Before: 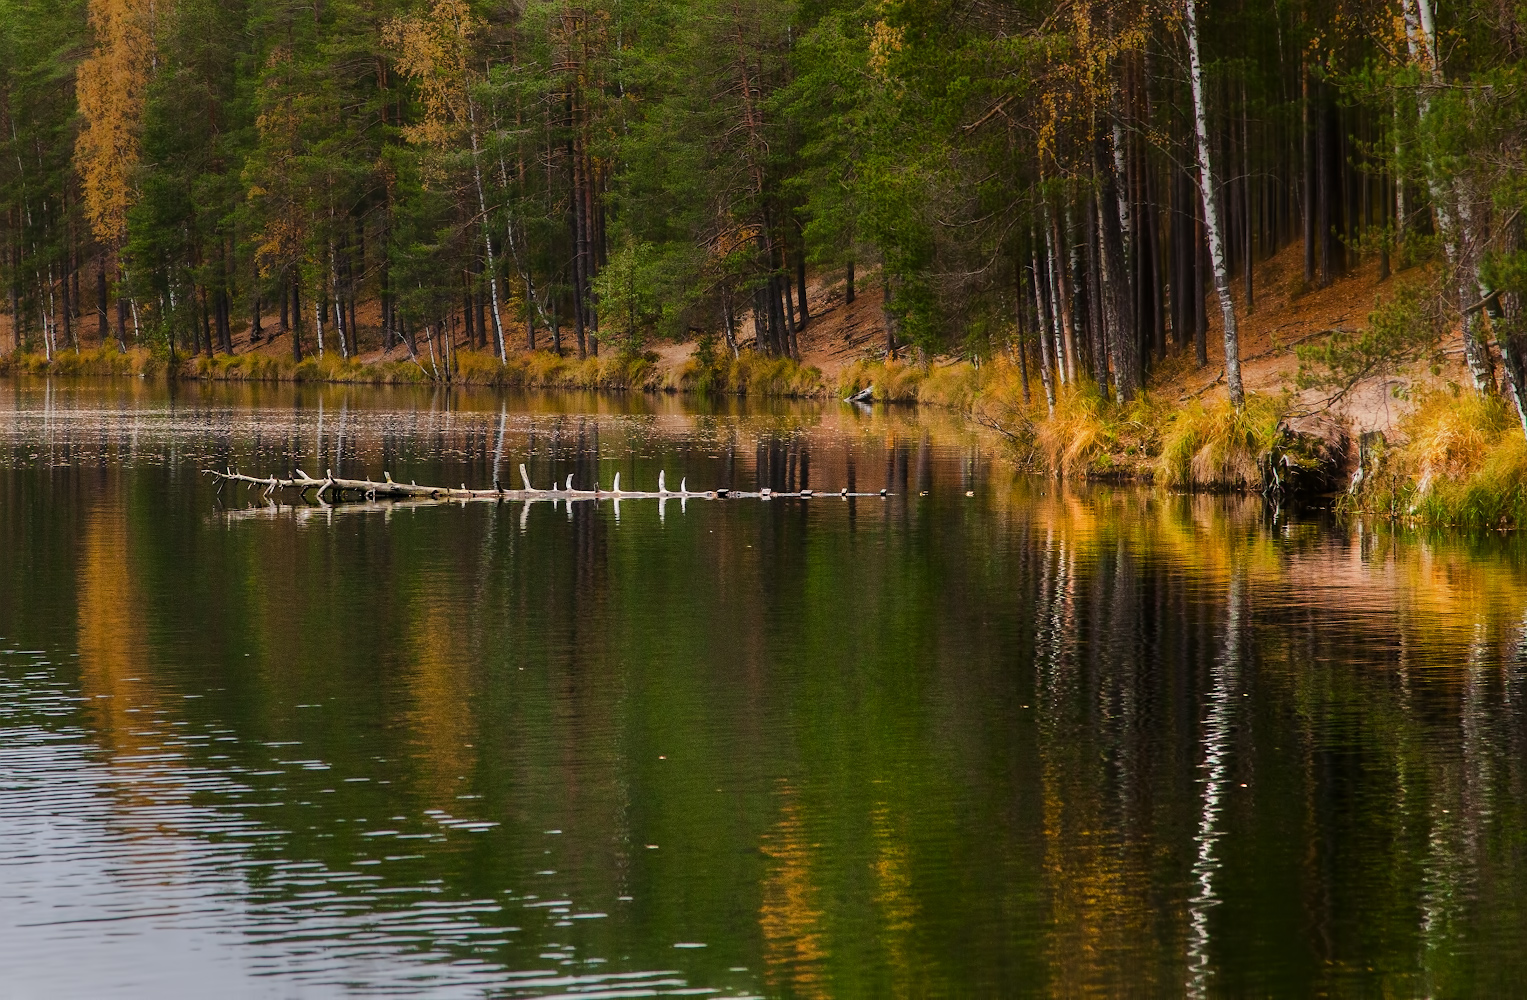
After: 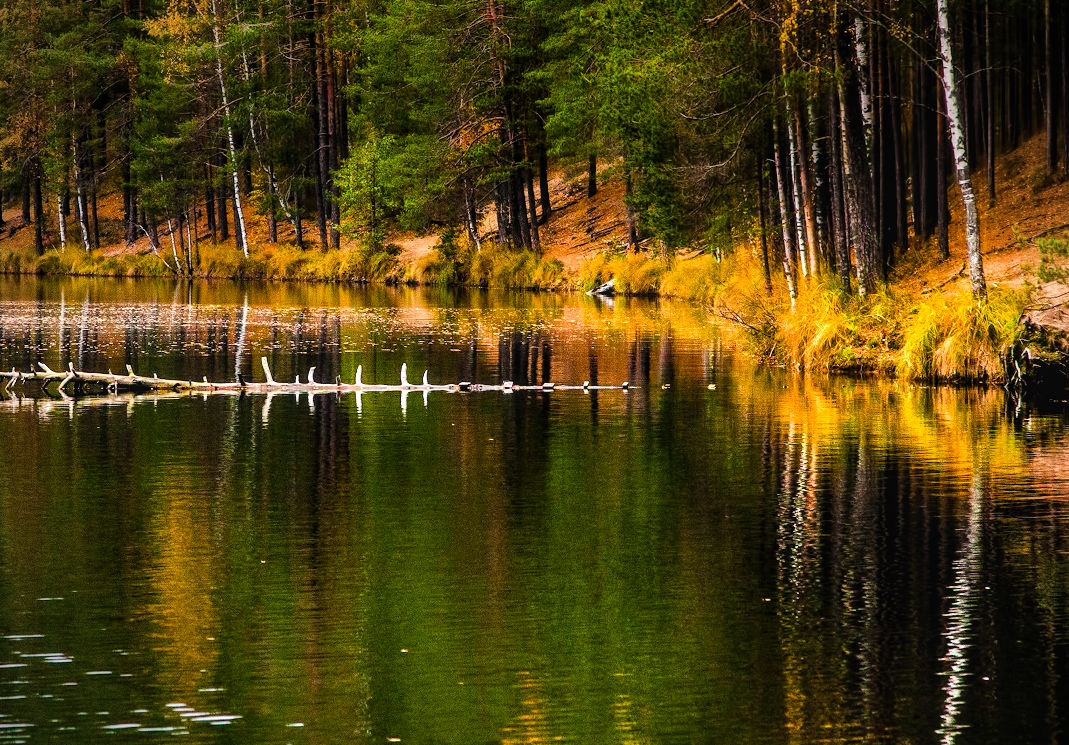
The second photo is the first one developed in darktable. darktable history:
color balance rgb: shadows lift › chroma 1.037%, shadows lift › hue 240.48°, perceptual saturation grading › global saturation 20%, perceptual saturation grading › highlights -24.949%, perceptual saturation grading › shadows 26.087%, global vibrance 20%
filmic rgb: black relative exposure -7.65 EV, white relative exposure 4.56 EV, hardness 3.61, contrast 0.993, color science v6 (2022)
vignetting: brightness -0.576, saturation -0.25
local contrast: detail 109%
levels: levels [0.012, 0.367, 0.697]
crop and rotate: left 16.938%, top 10.746%, right 13.05%, bottom 14.722%
